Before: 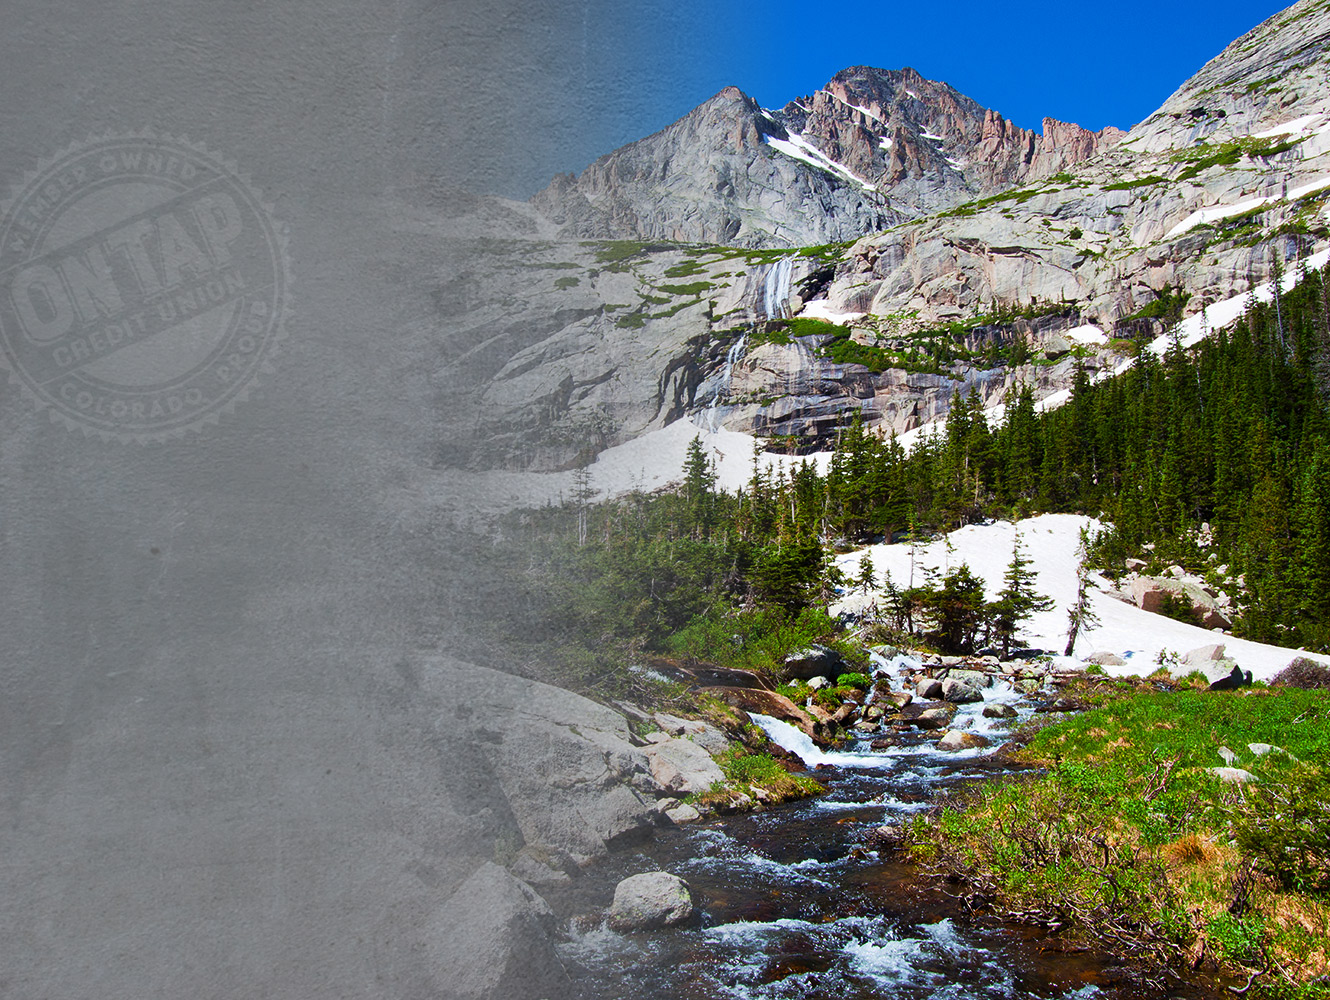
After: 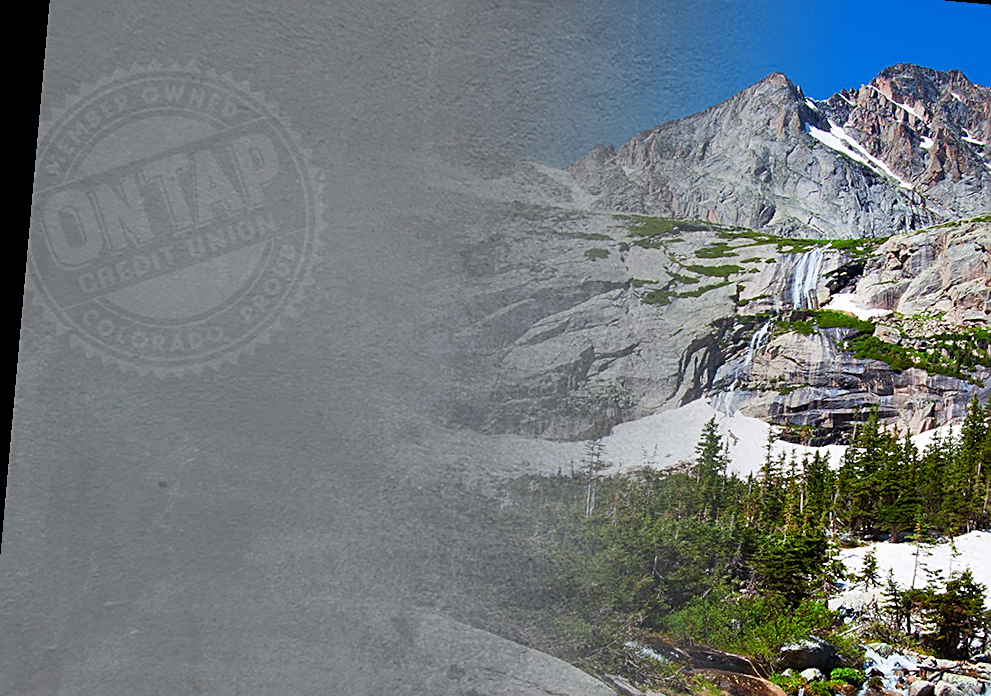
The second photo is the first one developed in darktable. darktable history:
sharpen: on, module defaults
crop and rotate: angle -5.08°, left 2.219%, top 7.007%, right 27.607%, bottom 30.487%
